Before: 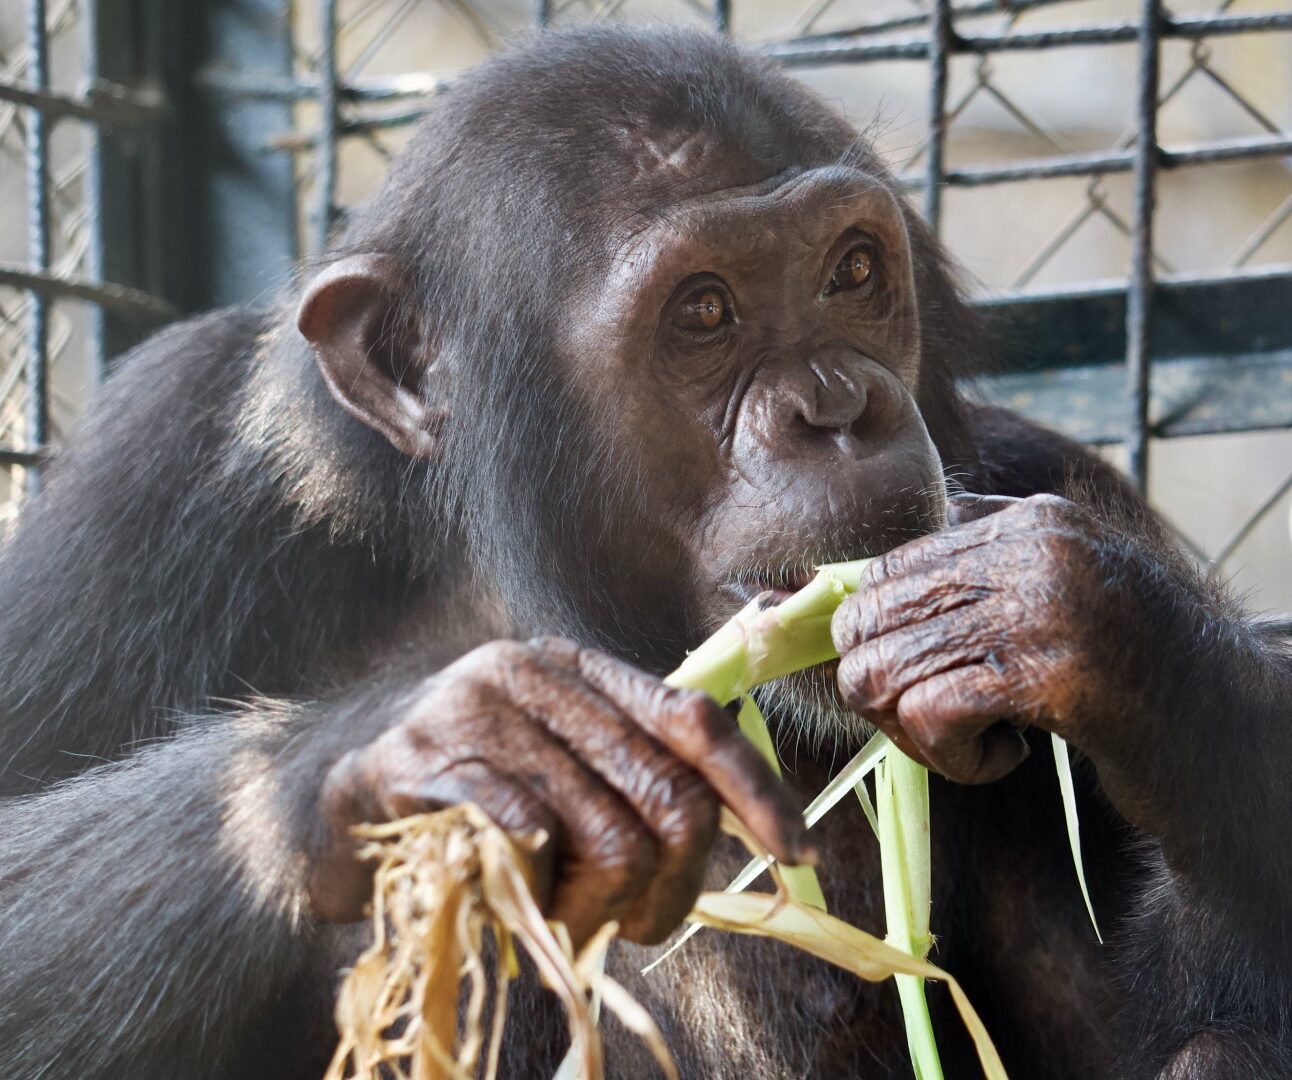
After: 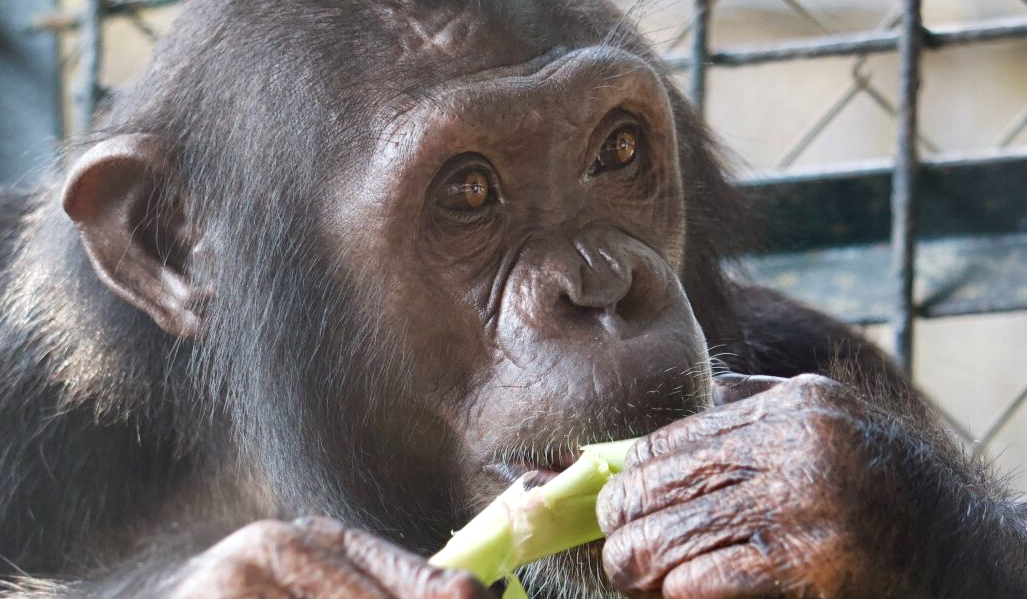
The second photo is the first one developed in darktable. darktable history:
exposure: exposure 0.202 EV, compensate highlight preservation false
contrast equalizer: octaves 7, y [[0.5, 0.5, 0.472, 0.5, 0.5, 0.5], [0.5 ×6], [0.5 ×6], [0 ×6], [0 ×6]]
crop: left 18.247%, top 11.127%, right 2.211%, bottom 33.321%
